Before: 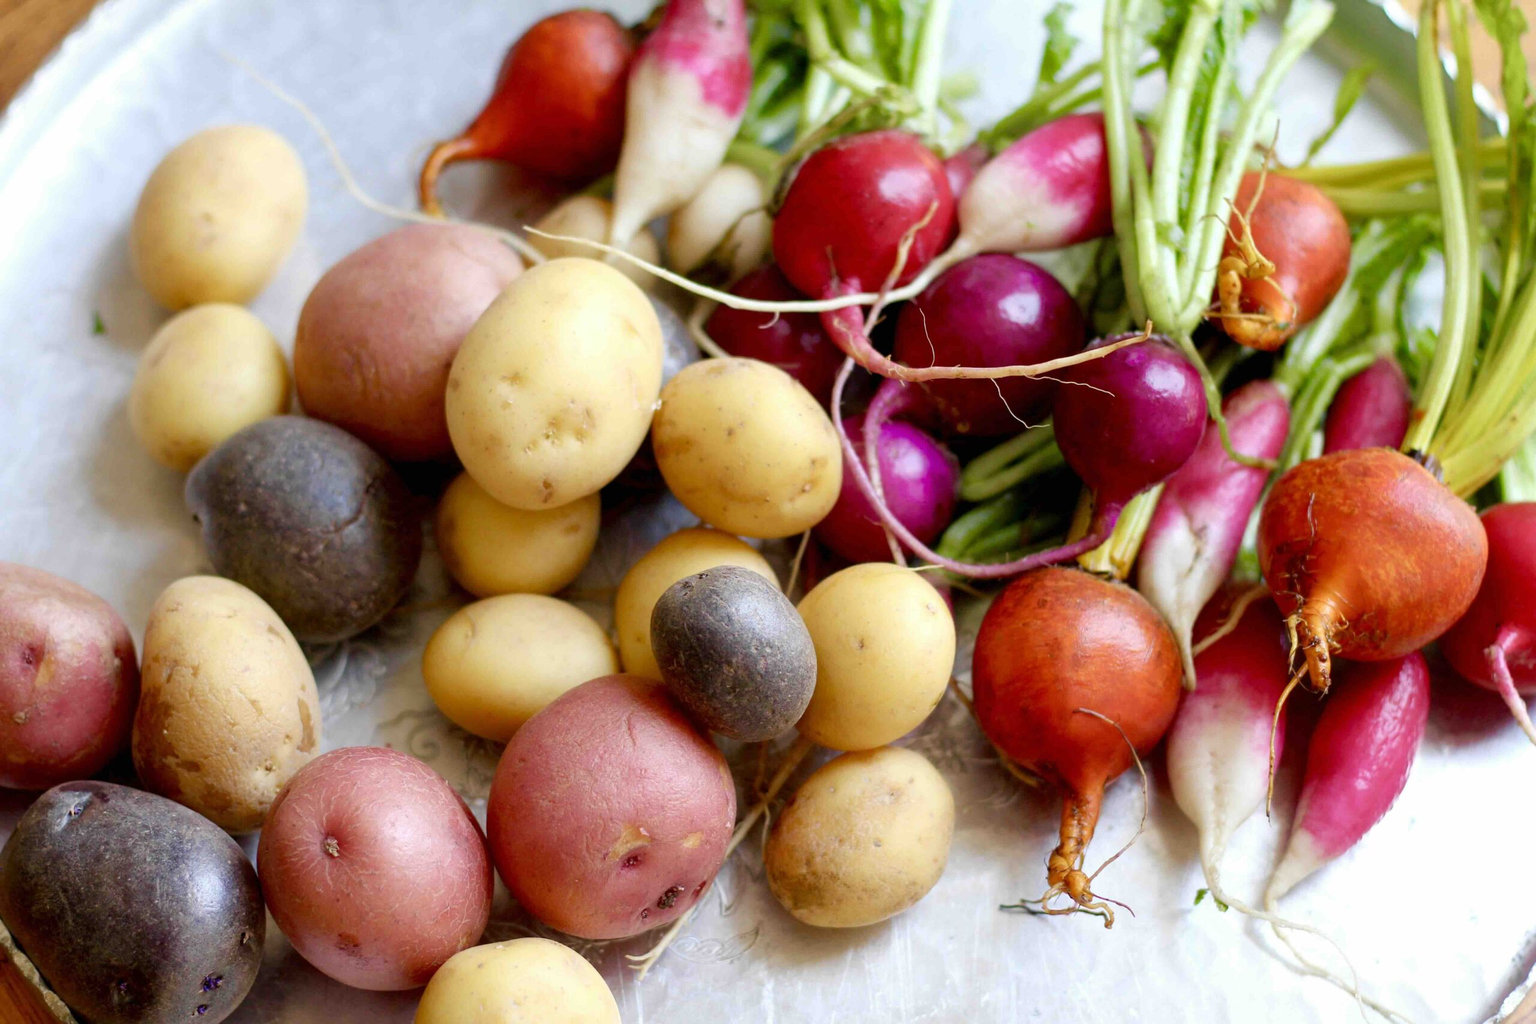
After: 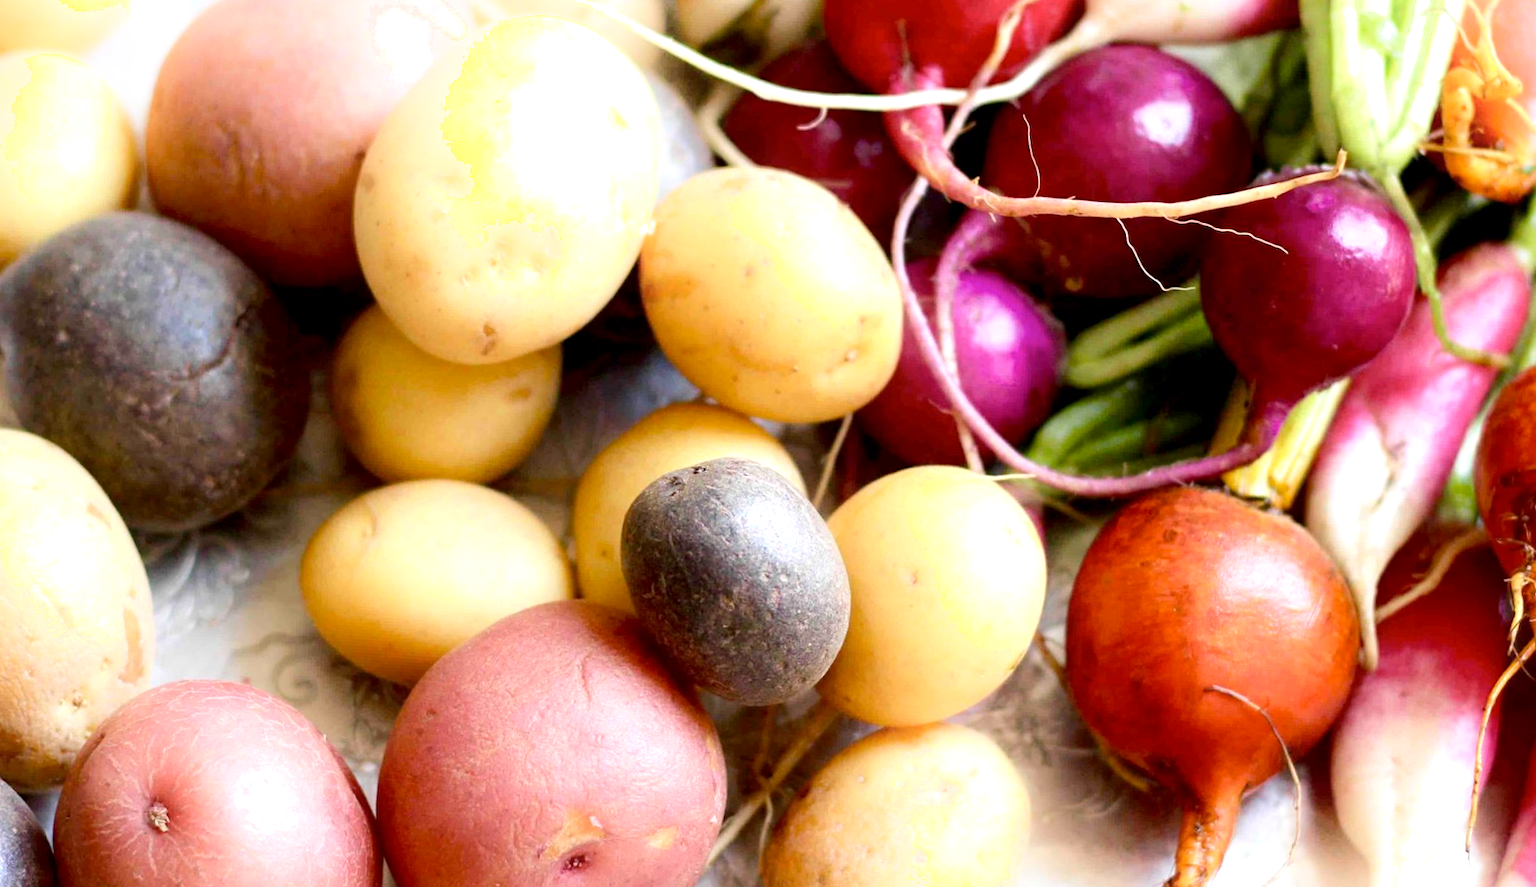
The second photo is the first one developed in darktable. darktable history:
exposure: black level correction 0.001, exposure 0.675 EV, compensate highlight preservation false
shadows and highlights: highlights 70.7, soften with gaussian
crop and rotate: angle -3.37°, left 9.79%, top 20.73%, right 12.42%, bottom 11.82%
contrast brightness saturation: contrast 0.11, saturation -0.17
